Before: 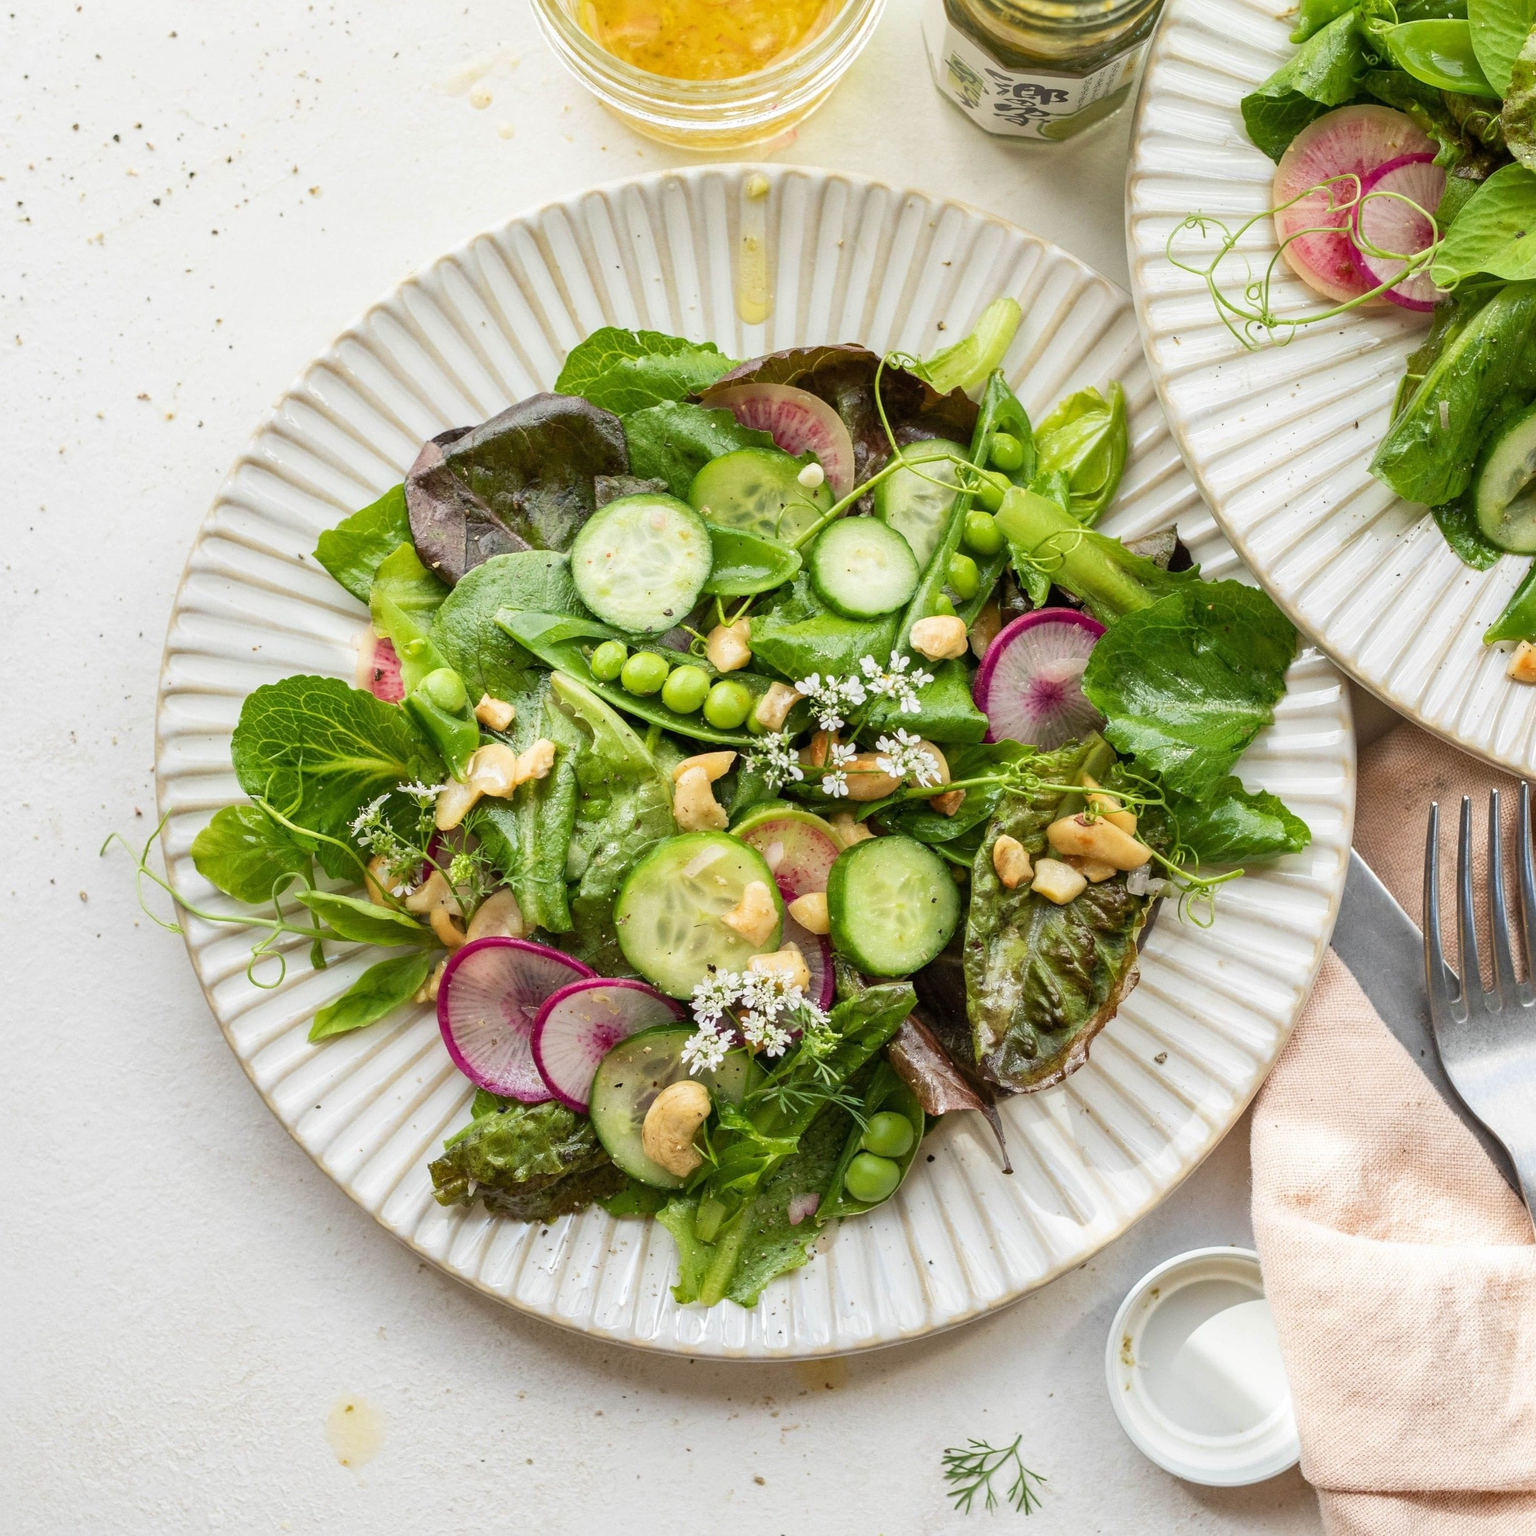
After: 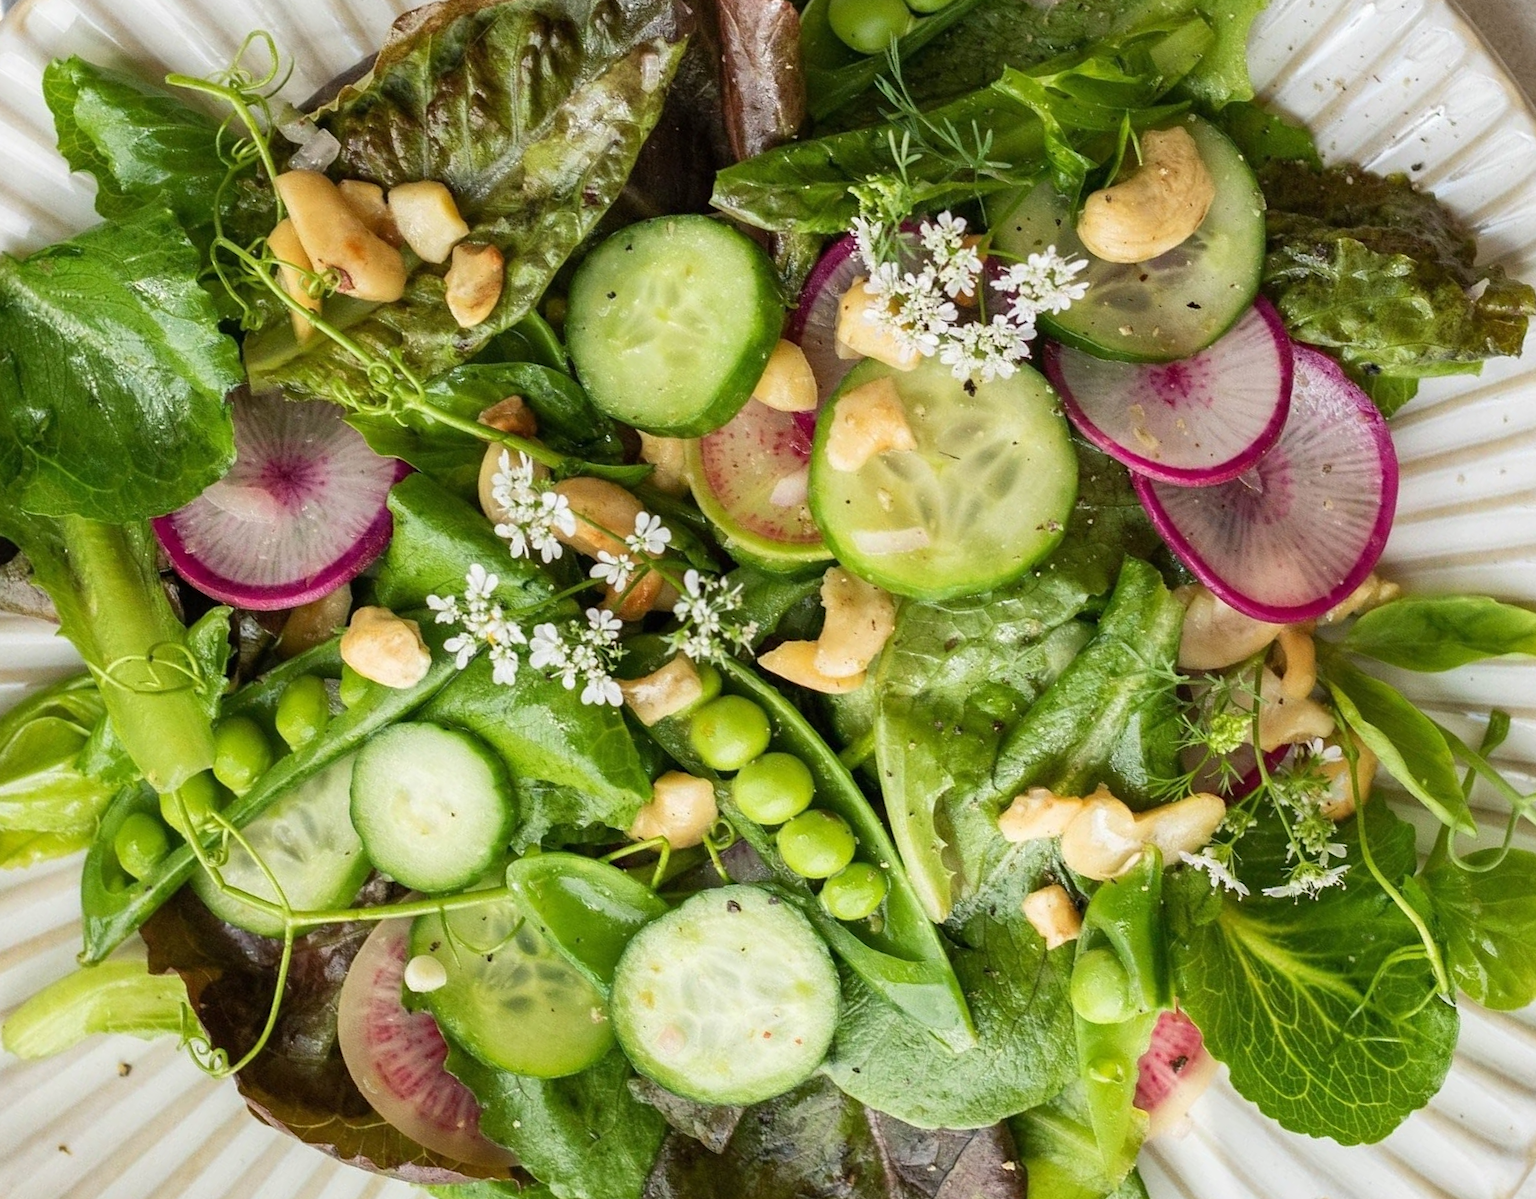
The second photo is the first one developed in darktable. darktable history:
crop and rotate: angle 148.55°, left 9.183%, top 15.562%, right 4.517%, bottom 17.078%
